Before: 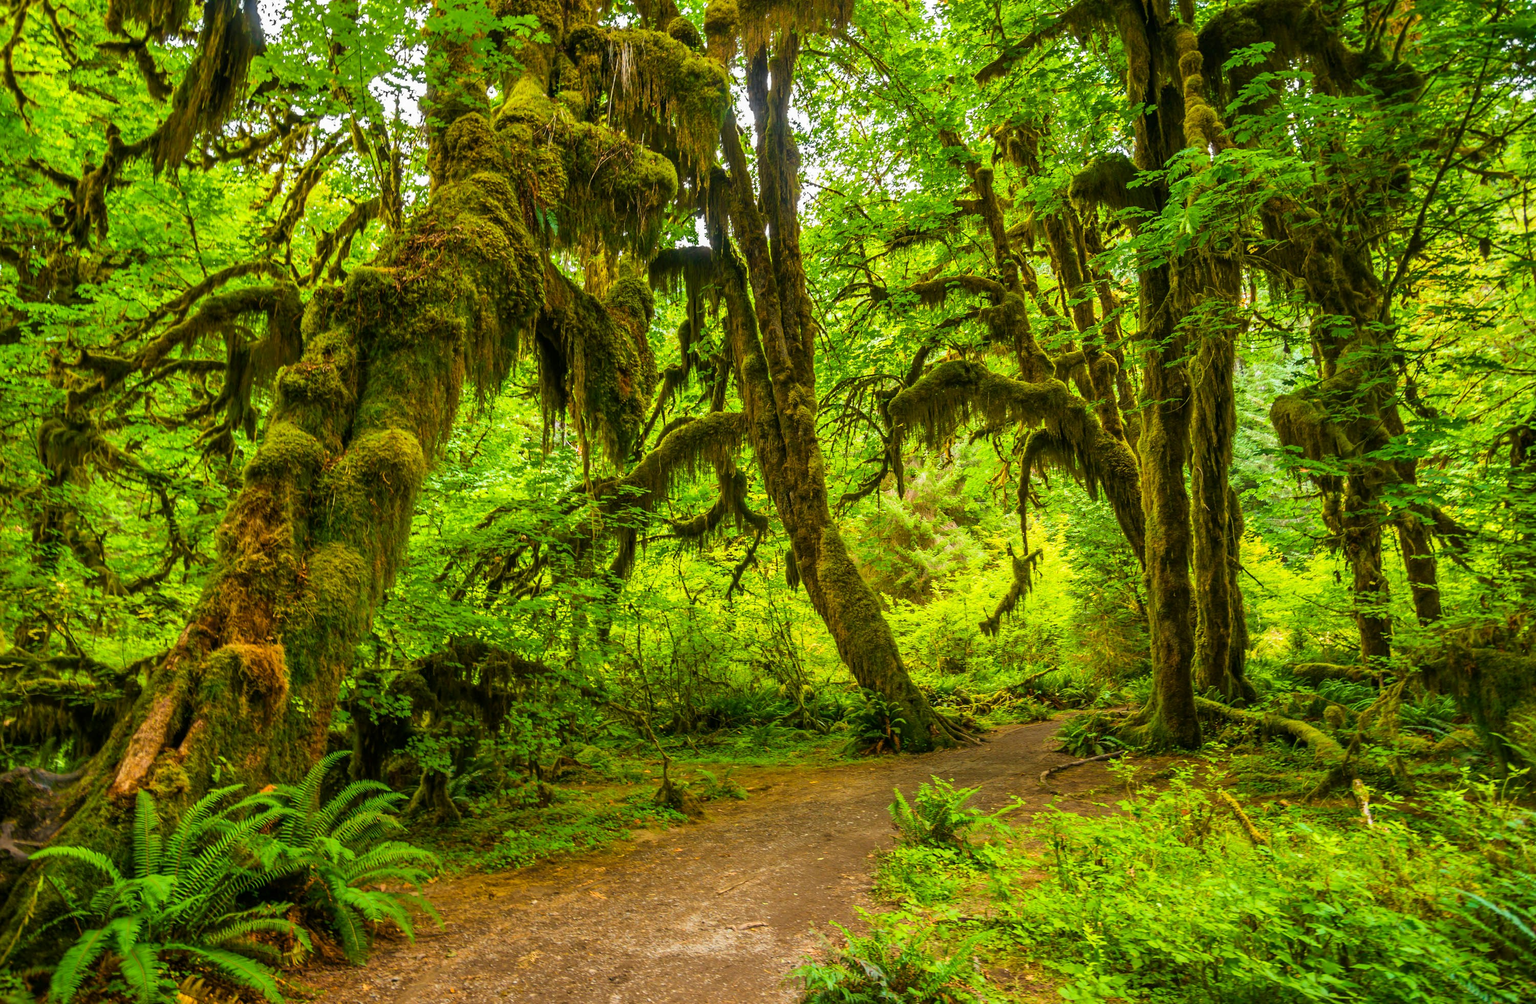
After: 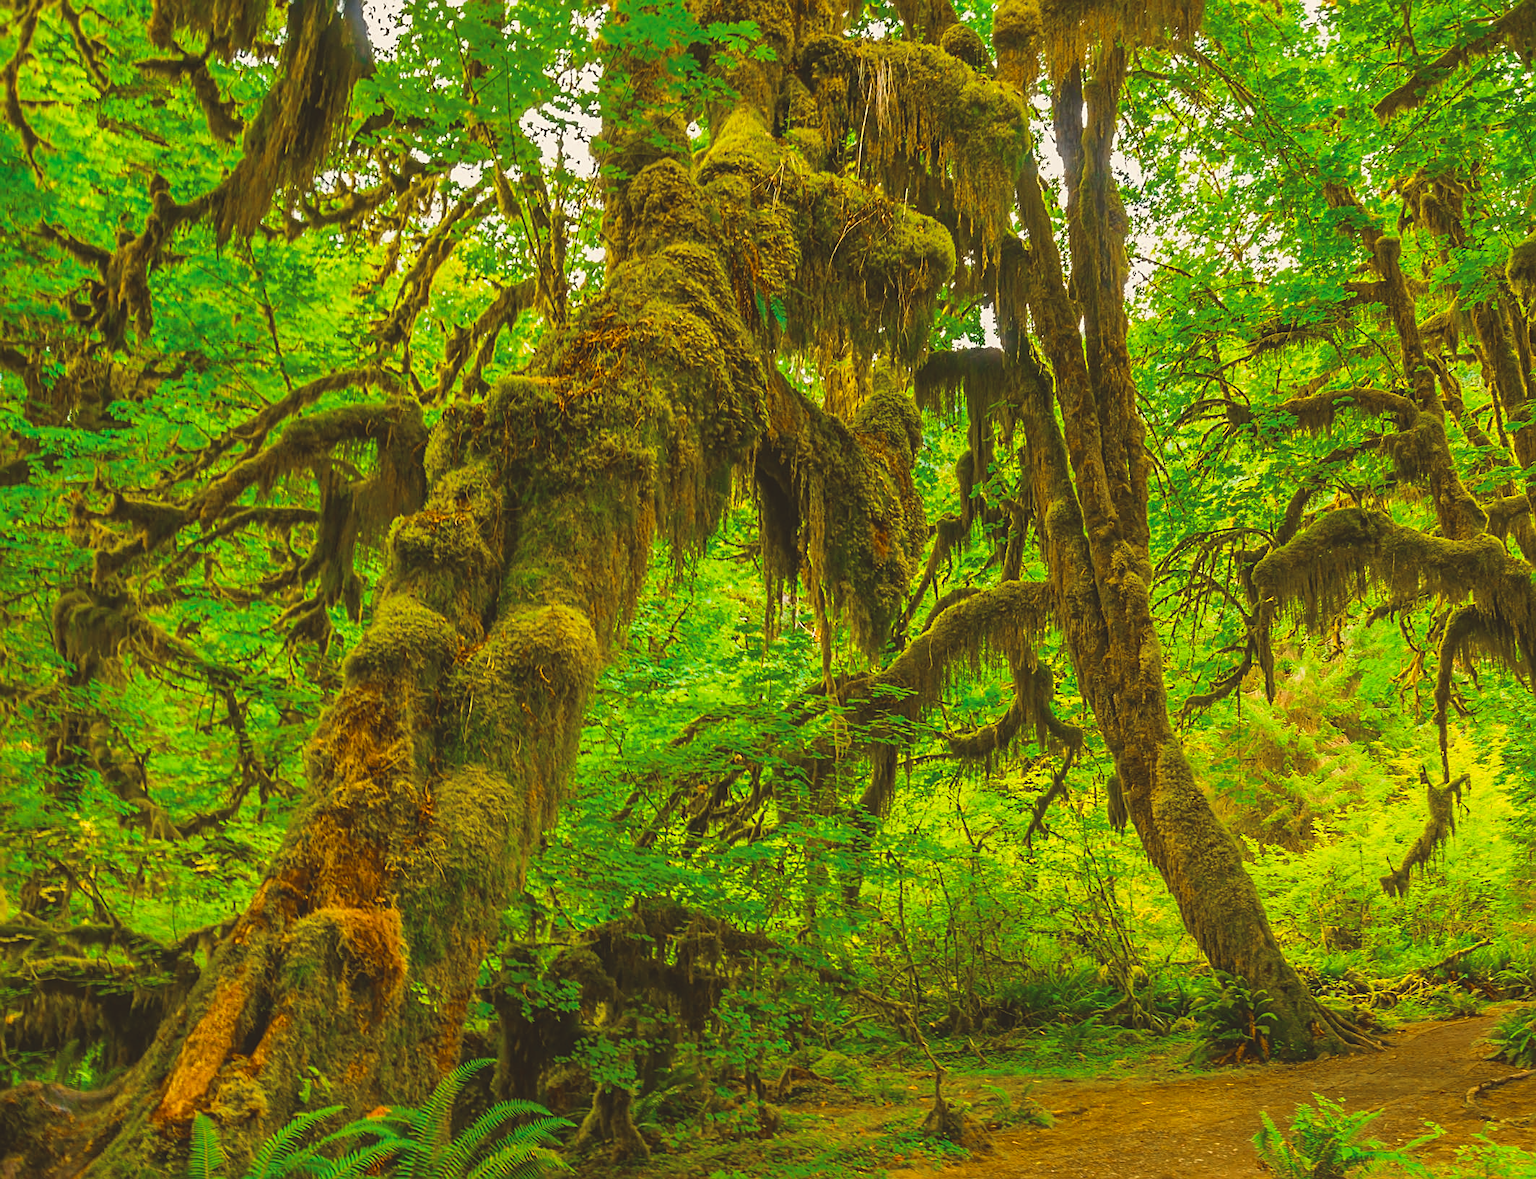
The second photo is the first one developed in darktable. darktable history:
color balance rgb: power › chroma 2.512%, power › hue 70.84°, highlights gain › chroma 1.643%, highlights gain › hue 56.55°, global offset › luminance 0.734%, perceptual saturation grading › global saturation 25.55%, perceptual brilliance grading › global brilliance 2.906%, perceptual brilliance grading › highlights -2.561%, perceptual brilliance grading › shadows 3.772%, global vibrance 32.823%
crop: right 29.052%, bottom 16.661%
sharpen: on, module defaults
contrast brightness saturation: contrast -0.102, brightness 0.052, saturation 0.08
color zones: curves: ch0 [(0, 0.5) (0.125, 0.4) (0.25, 0.5) (0.375, 0.4) (0.5, 0.4) (0.625, 0.35) (0.75, 0.35) (0.875, 0.5)]; ch1 [(0, 0.35) (0.125, 0.45) (0.25, 0.35) (0.375, 0.35) (0.5, 0.35) (0.625, 0.35) (0.75, 0.45) (0.875, 0.35)]; ch2 [(0, 0.6) (0.125, 0.5) (0.25, 0.5) (0.375, 0.6) (0.5, 0.6) (0.625, 0.5) (0.75, 0.5) (0.875, 0.5)]
